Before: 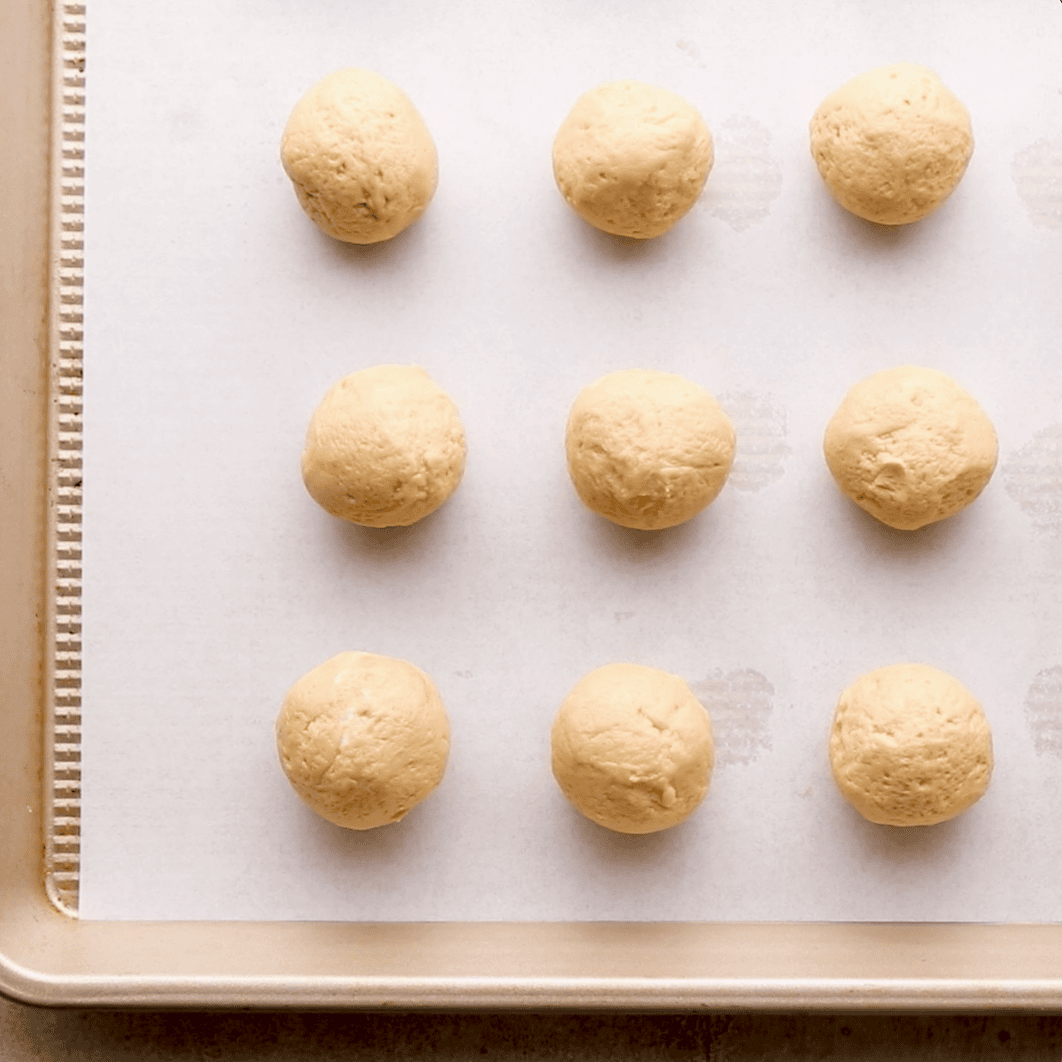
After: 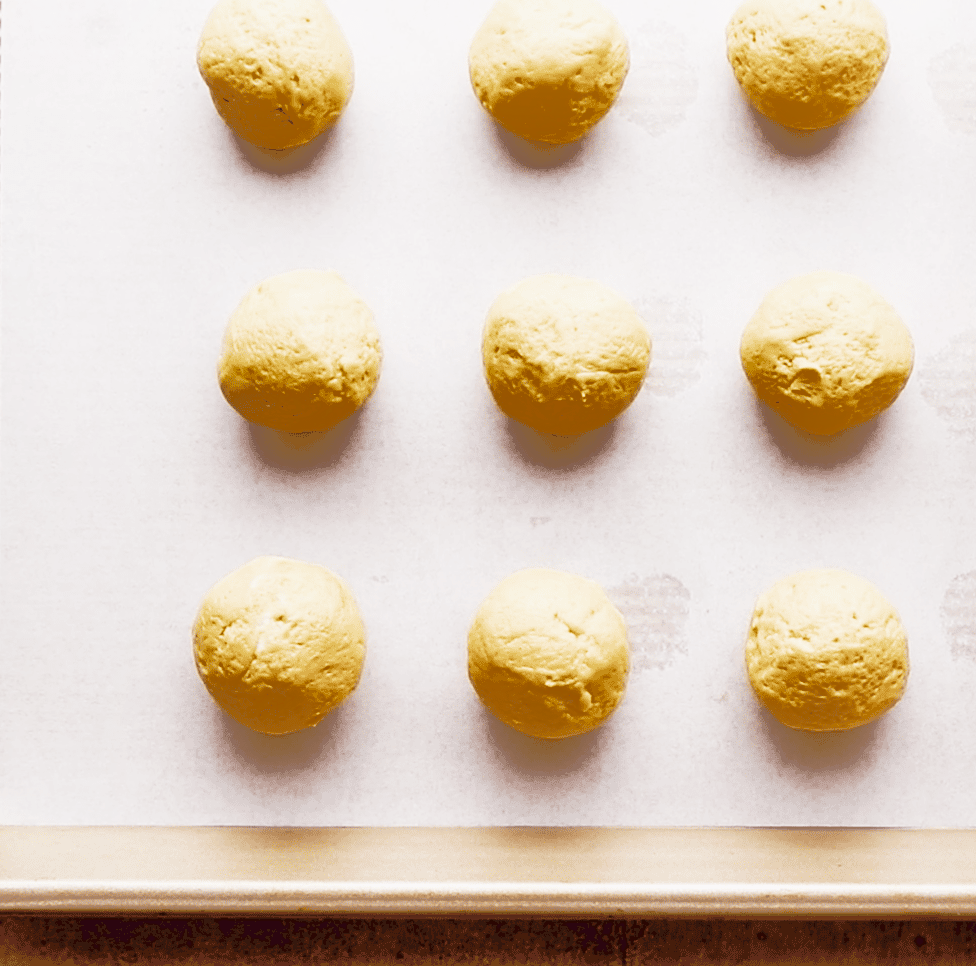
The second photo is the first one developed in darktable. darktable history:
exposure: exposure 0.606 EV, compensate highlight preservation false
crop and rotate: left 8.025%, top 8.981%
shadows and highlights: shadows 39.99, highlights -59.82, shadows color adjustment 98%, highlights color adjustment 59.4%
sharpen: amount 0.202
base curve: curves: ch0 [(0, 0) (0.026, 0.03) (0.109, 0.232) (0.351, 0.748) (0.669, 0.968) (1, 1)], preserve colors none
tone curve: curves: ch0 [(0, 0) (0.003, 0.026) (0.011, 0.024) (0.025, 0.022) (0.044, 0.031) (0.069, 0.067) (0.1, 0.094) (0.136, 0.102) (0.177, 0.14) (0.224, 0.189) (0.277, 0.238) (0.335, 0.325) (0.399, 0.379) (0.468, 0.453) (0.543, 0.528) (0.623, 0.609) (0.709, 0.695) (0.801, 0.793) (0.898, 0.898) (1, 1)], preserve colors none
tone equalizer: -8 EV -0.023 EV, -7 EV 0.034 EV, -6 EV -0.008 EV, -5 EV 0.005 EV, -4 EV -0.042 EV, -3 EV -0.24 EV, -2 EV -0.685 EV, -1 EV -0.983 EV, +0 EV -0.993 EV
